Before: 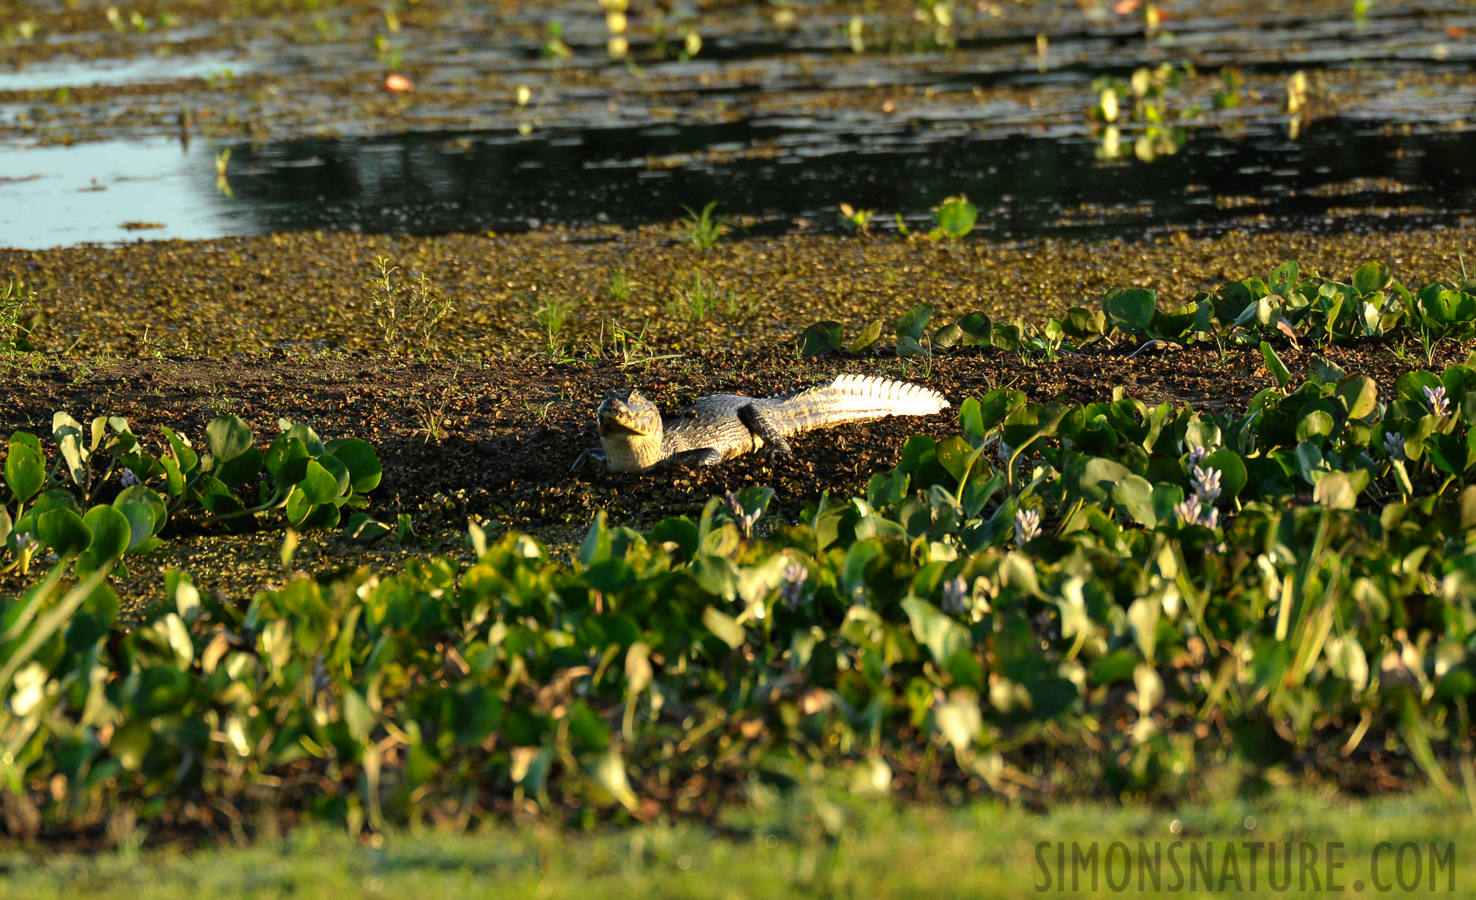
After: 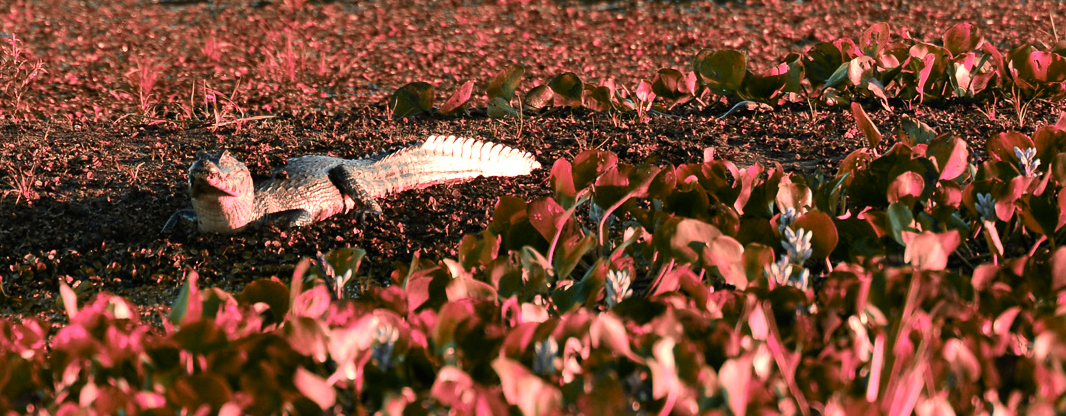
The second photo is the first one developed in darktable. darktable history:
tone equalizer: mask exposure compensation -0.509 EV
crop and rotate: left 27.723%, top 26.566%, bottom 27.165%
contrast brightness saturation: contrast 0.1, brightness 0.029, saturation 0.093
color zones: curves: ch2 [(0, 0.488) (0.143, 0.417) (0.286, 0.212) (0.429, 0.179) (0.571, 0.154) (0.714, 0.415) (0.857, 0.495) (1, 0.488)]
